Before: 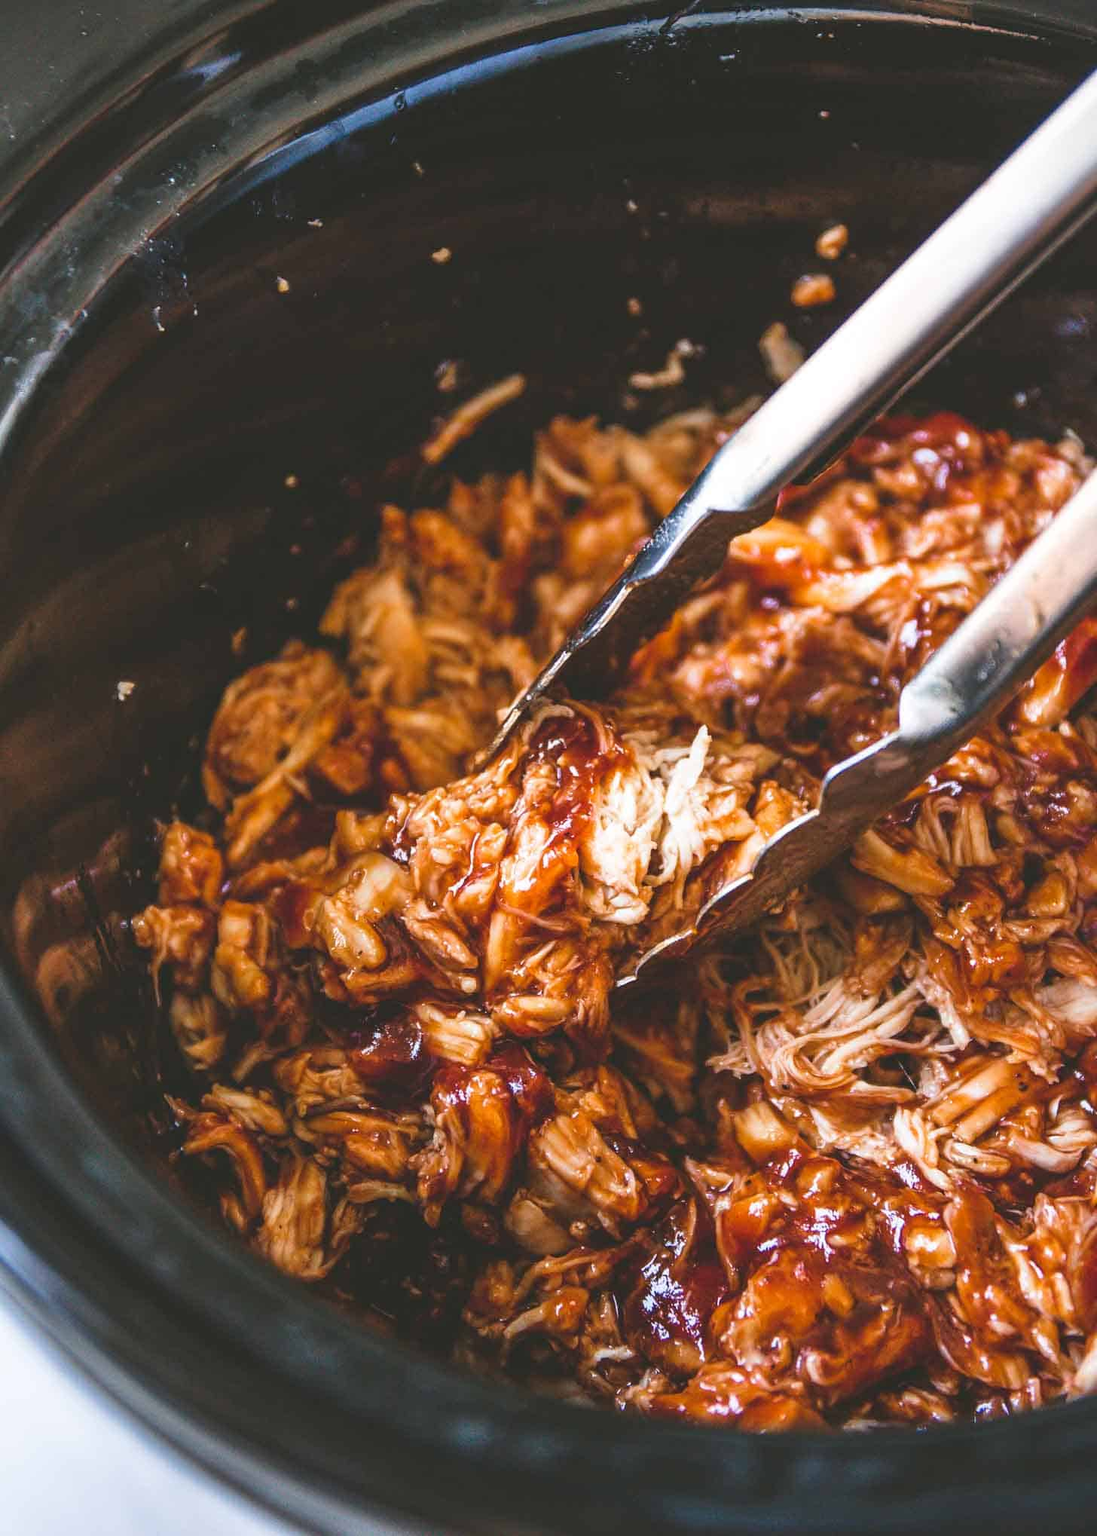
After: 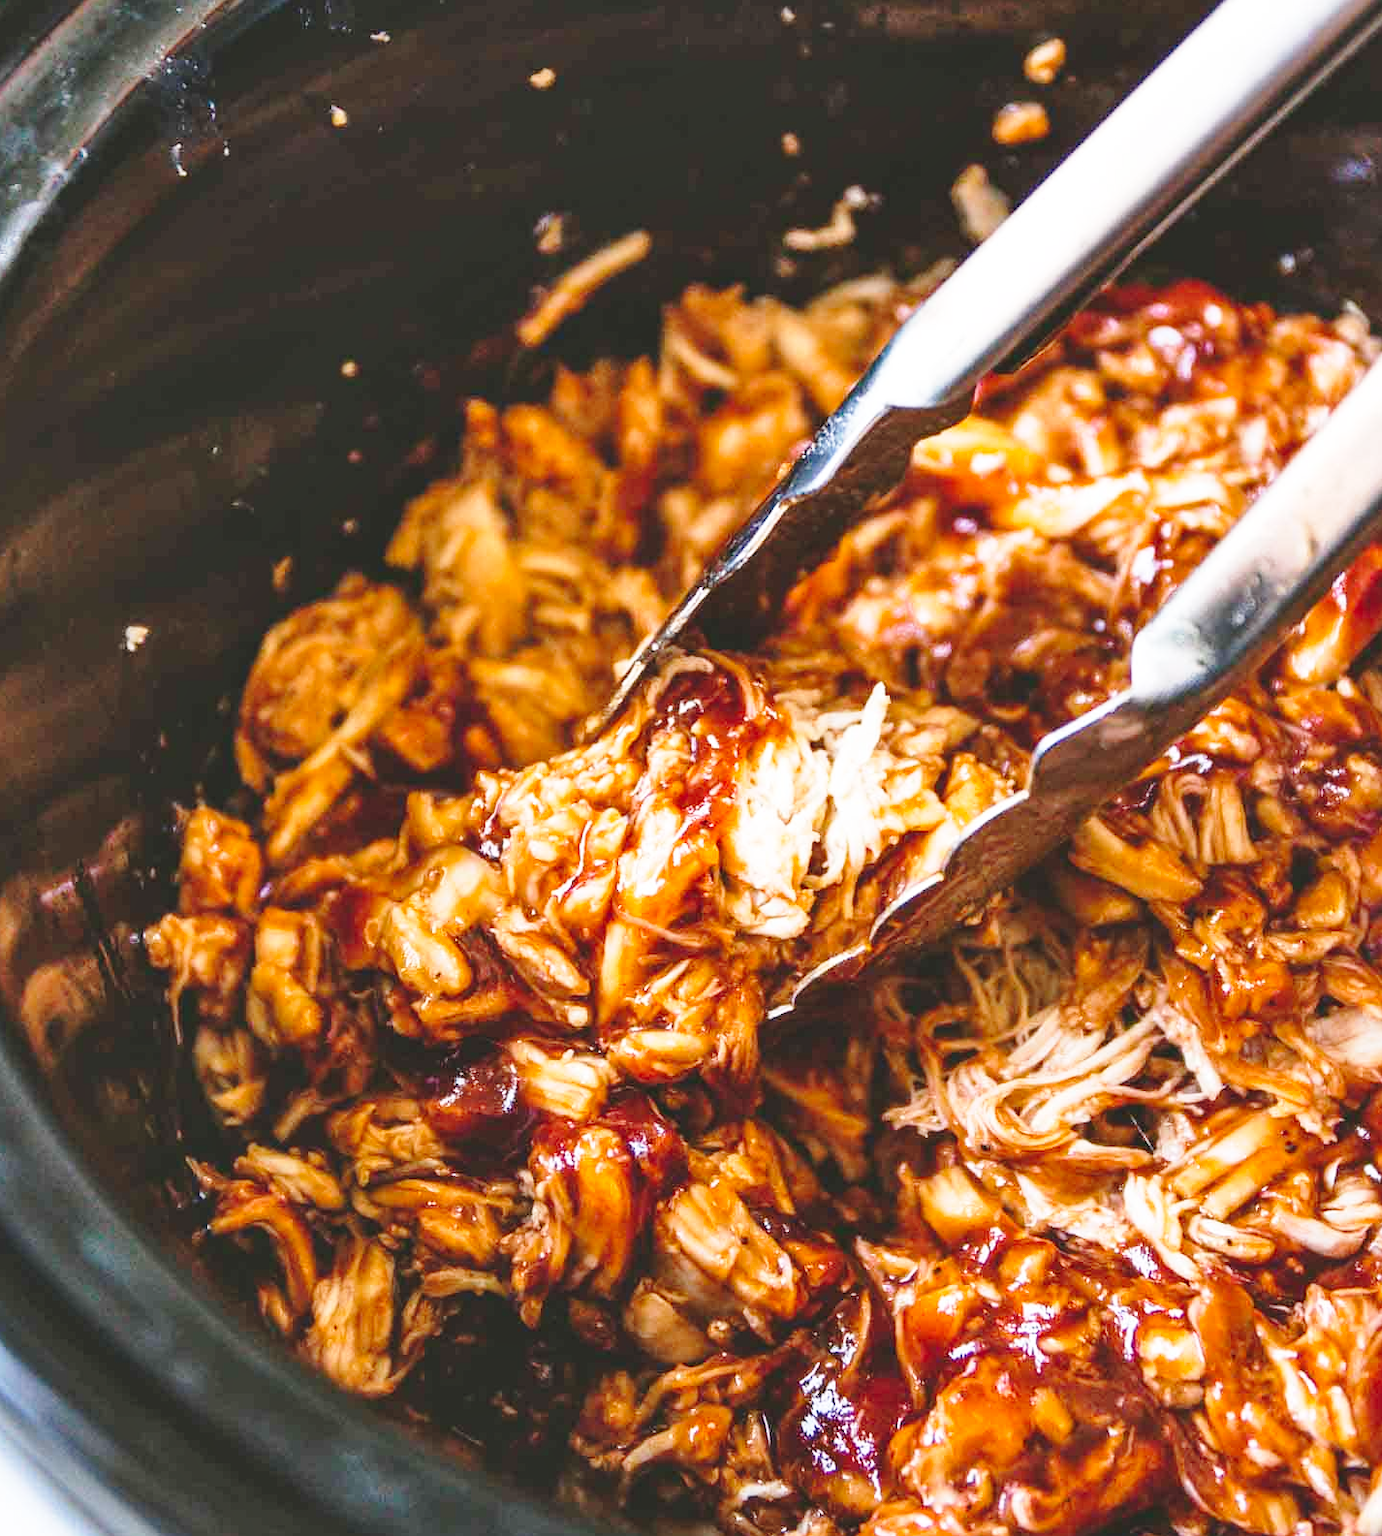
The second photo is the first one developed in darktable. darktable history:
base curve: curves: ch0 [(0, 0) (0.028, 0.03) (0.121, 0.232) (0.46, 0.748) (0.859, 0.968) (1, 1)], exposure shift 0.01, preserve colors none
shadows and highlights: shadows 36.74, highlights -28.01, soften with gaussian
crop and rotate: left 1.853%, top 12.674%, right 0.129%, bottom 9.519%
